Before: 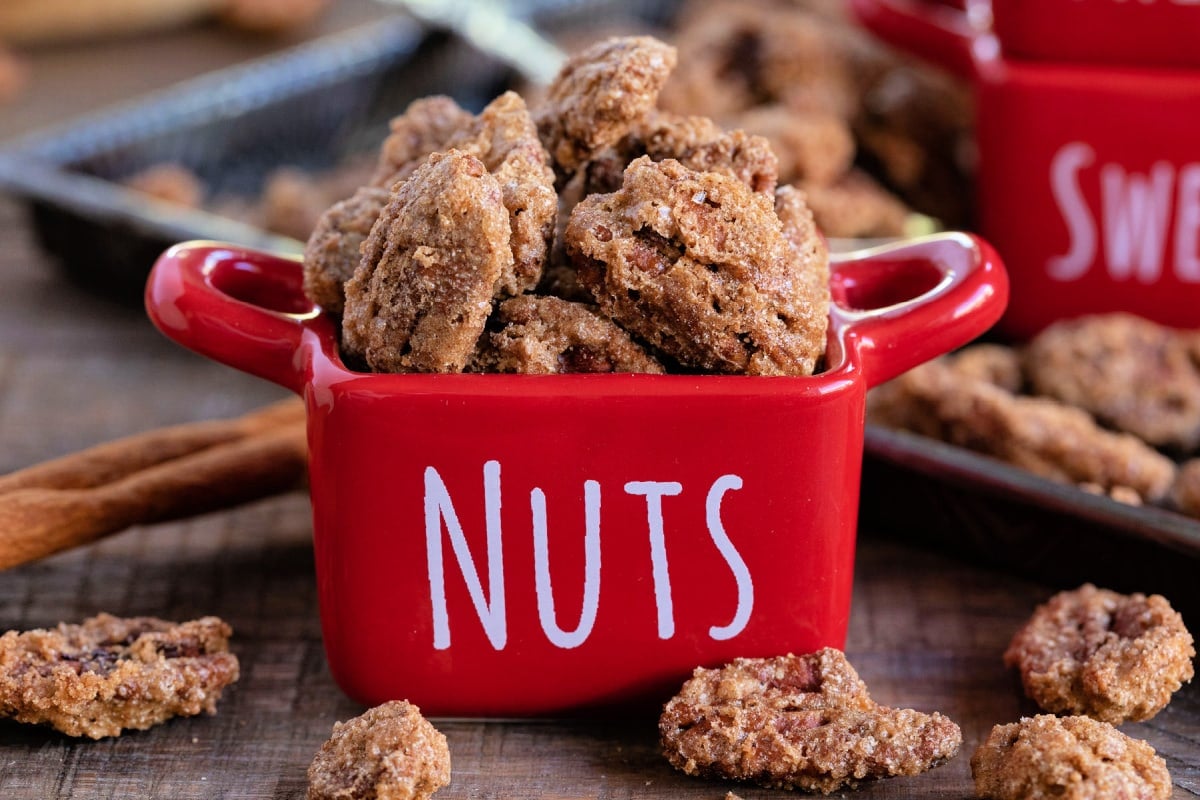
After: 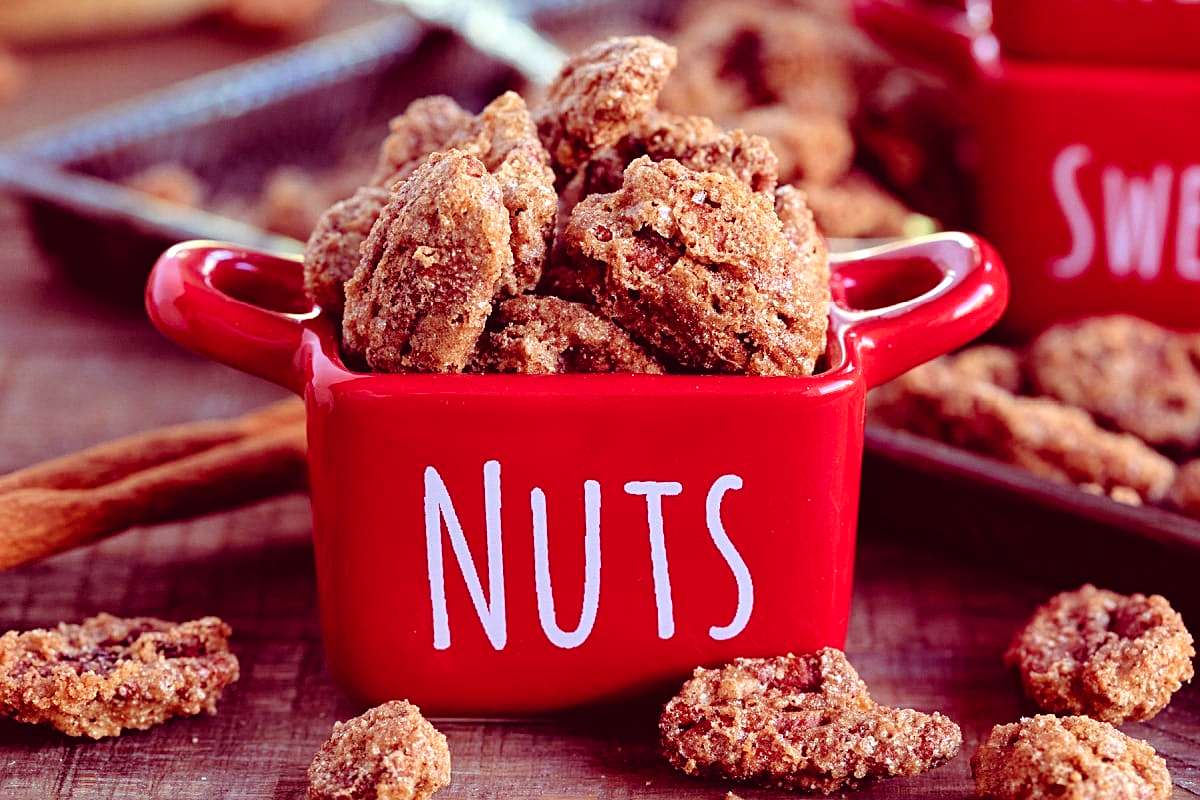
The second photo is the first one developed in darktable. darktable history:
sharpen: on, module defaults
color balance rgb: shadows lift › luminance -19.124%, shadows lift › chroma 35.207%, global offset › luminance 0.469%, global offset › hue 57.29°, perceptual saturation grading › global saturation 0.722%
exposure: exposure 0.296 EV, compensate highlight preservation false
